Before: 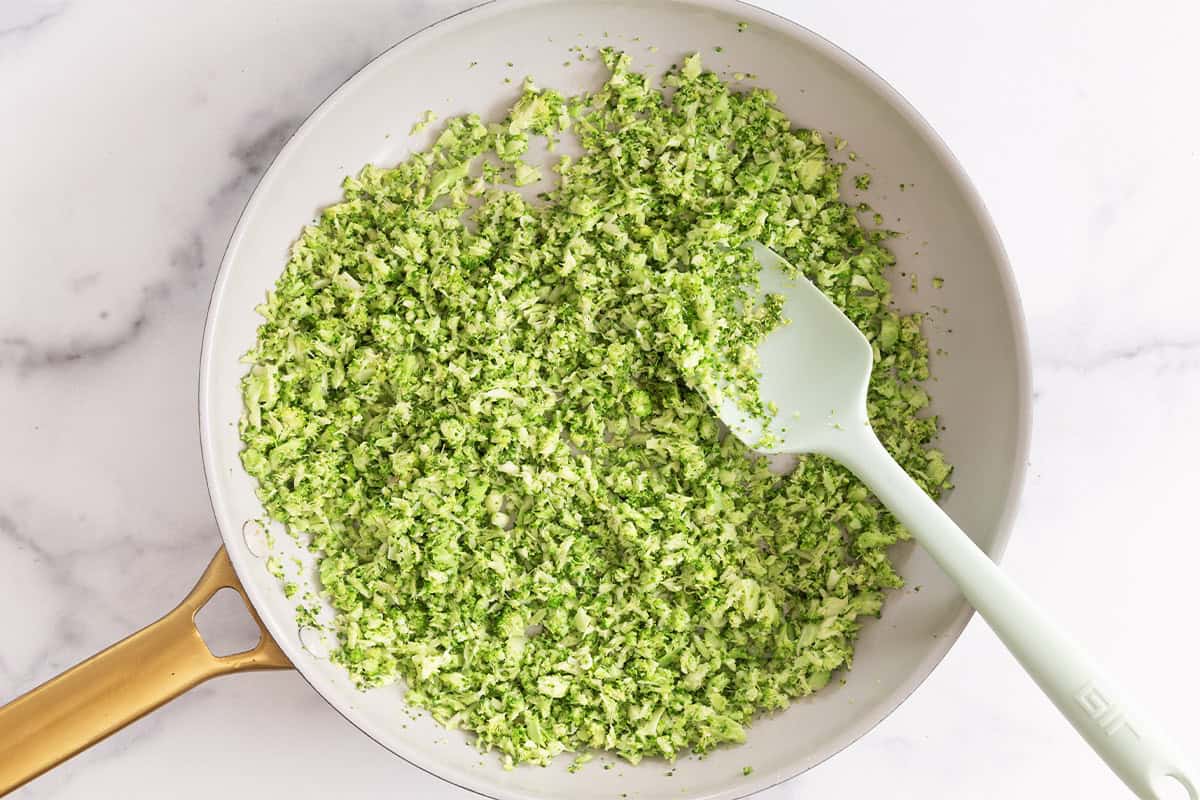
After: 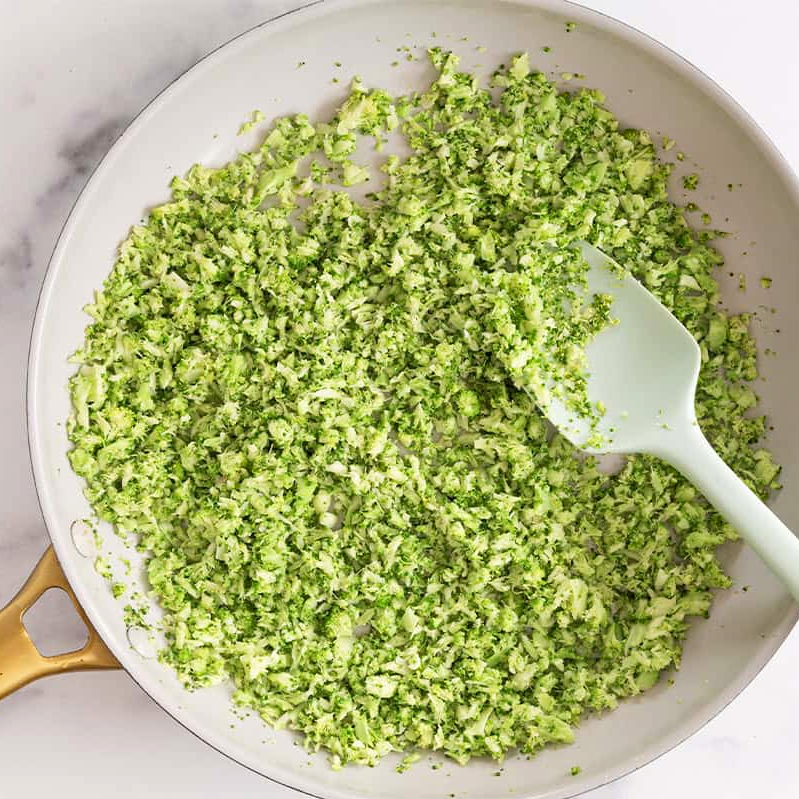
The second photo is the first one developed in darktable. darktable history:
haze removal: compatibility mode true, adaptive false
crop and rotate: left 14.385%, right 18.948%
